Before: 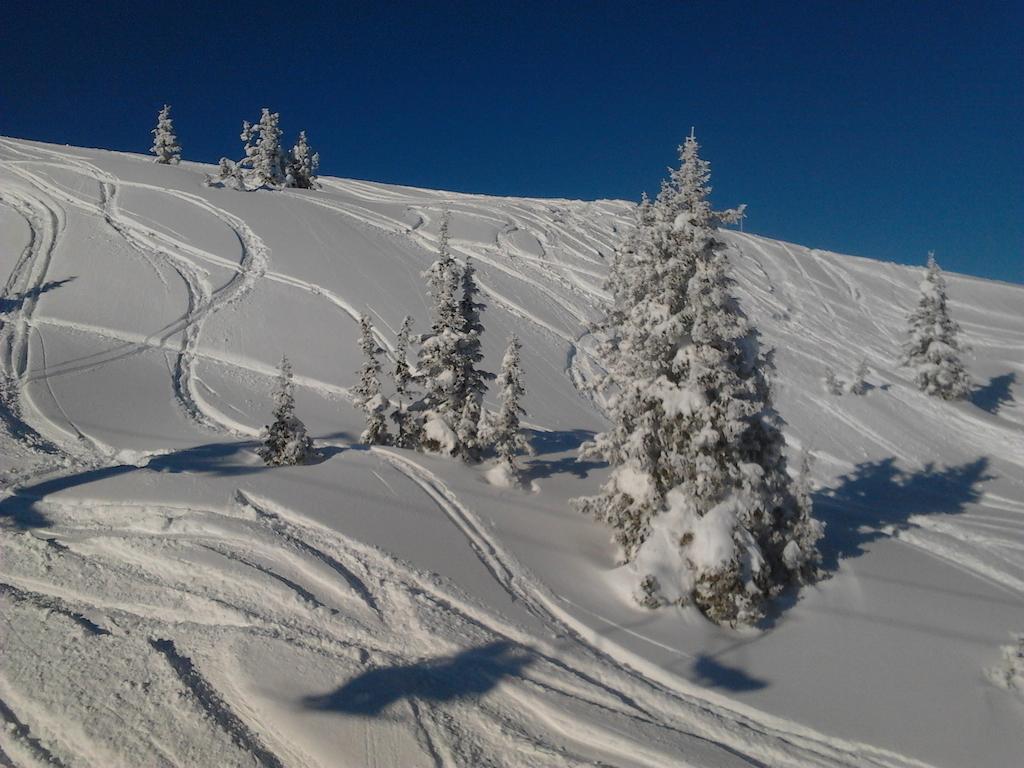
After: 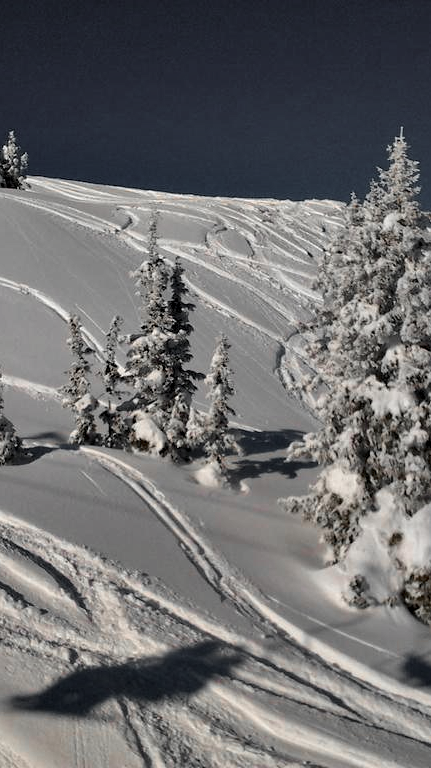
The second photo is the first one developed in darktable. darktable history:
color zones: curves: ch1 [(0, 0.638) (0.193, 0.442) (0.286, 0.15) (0.429, 0.14) (0.571, 0.142) (0.714, 0.154) (0.857, 0.175) (1, 0.638)]
contrast equalizer: y [[0.6 ×6], [0.55 ×6], [0 ×6], [0 ×6], [0 ×6]]
crop: left 28.473%, right 29.374%
